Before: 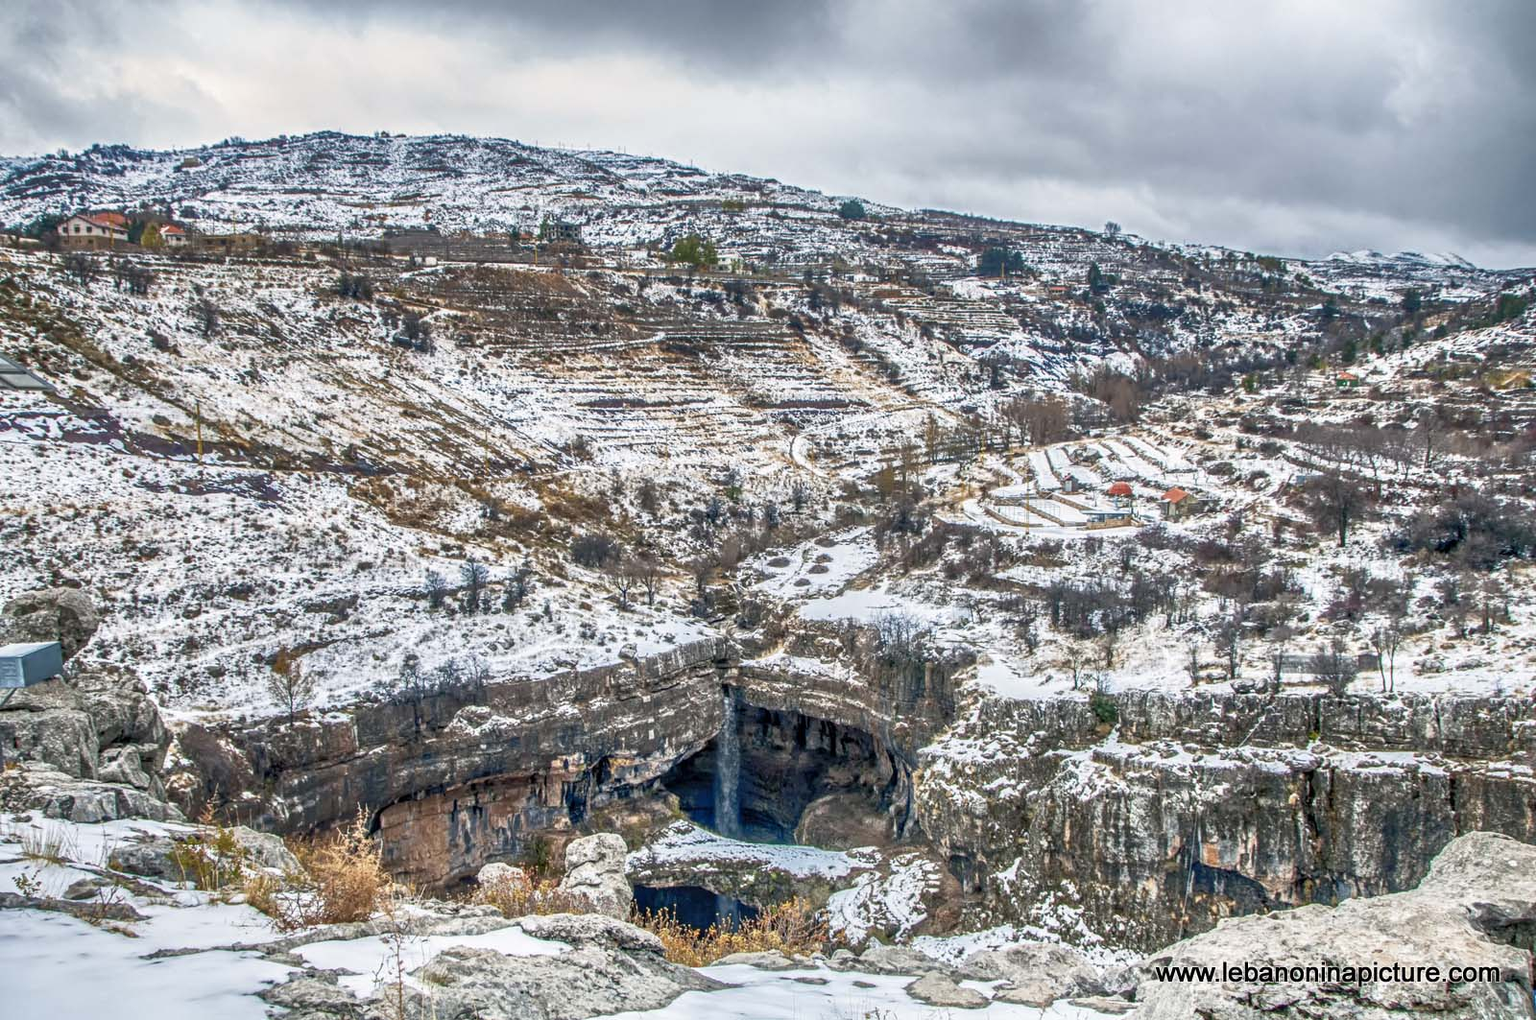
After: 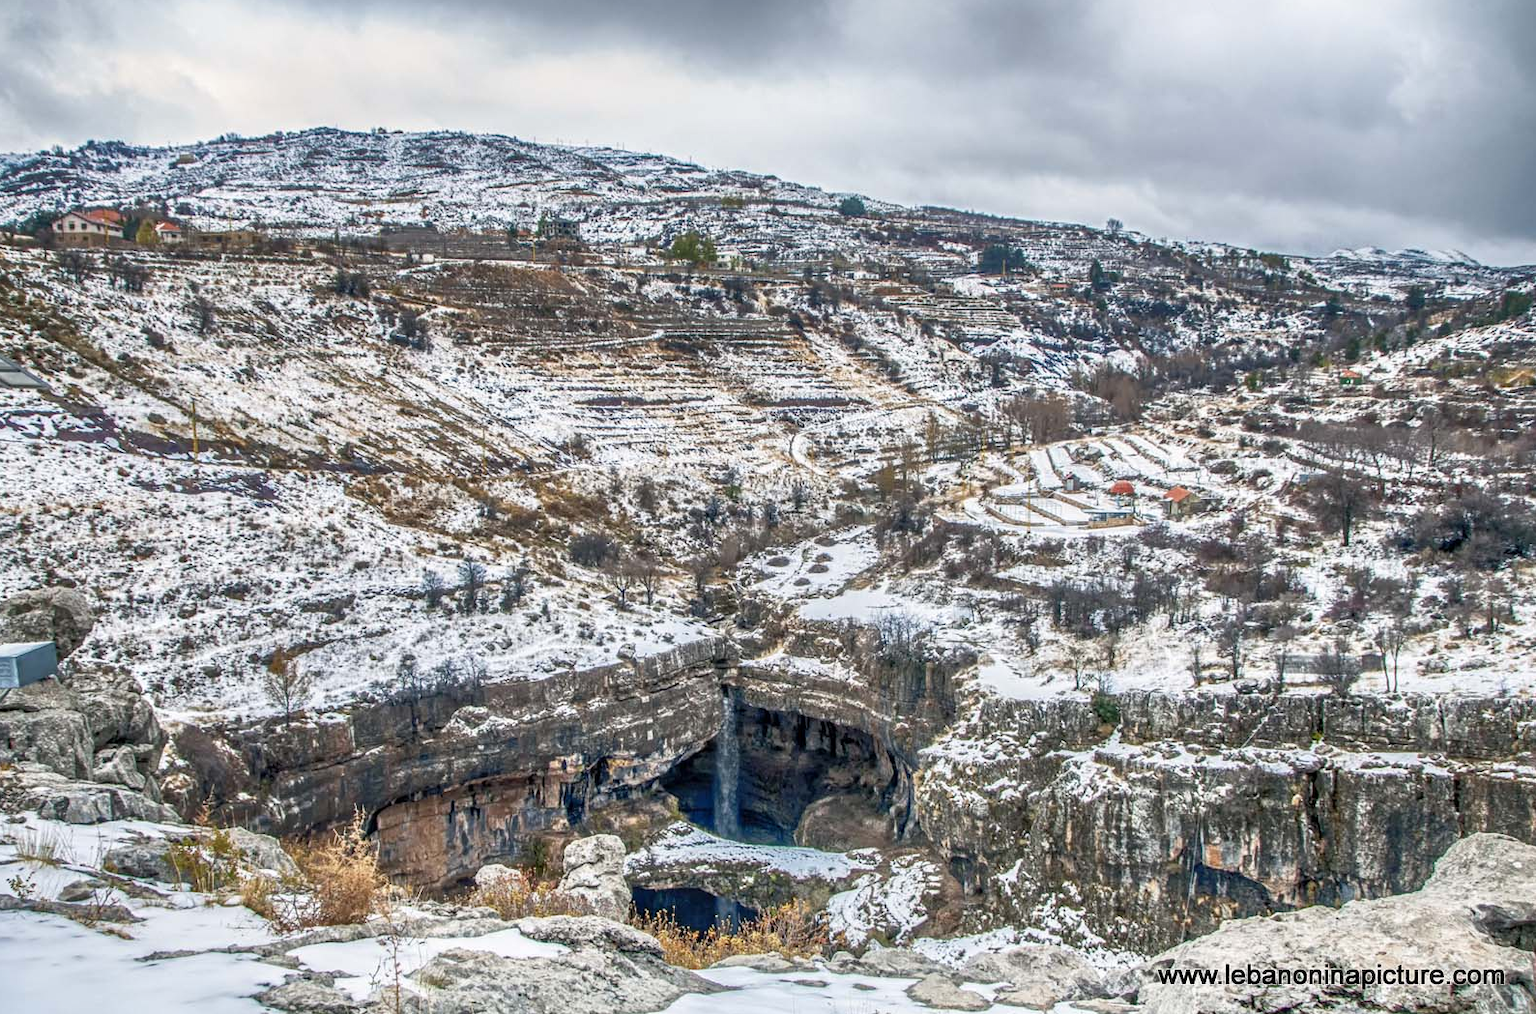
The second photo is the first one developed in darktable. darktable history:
shadows and highlights: shadows -68.17, highlights 34.36, soften with gaussian
crop: left 0.413%, top 0.561%, right 0.227%, bottom 0.683%
